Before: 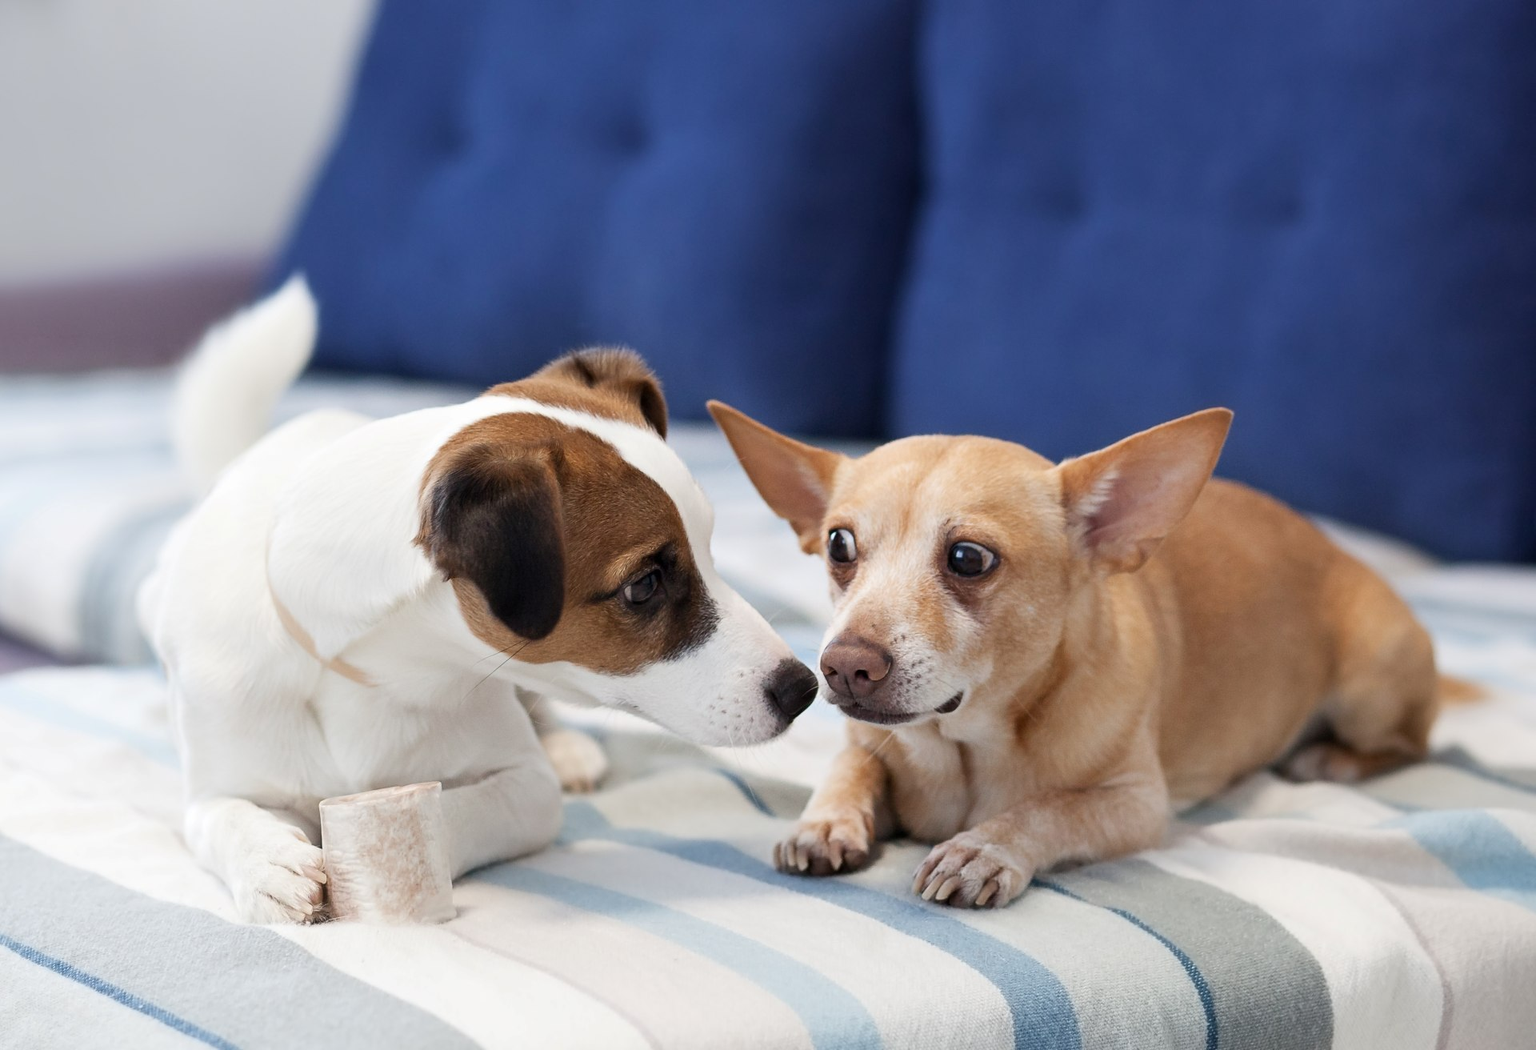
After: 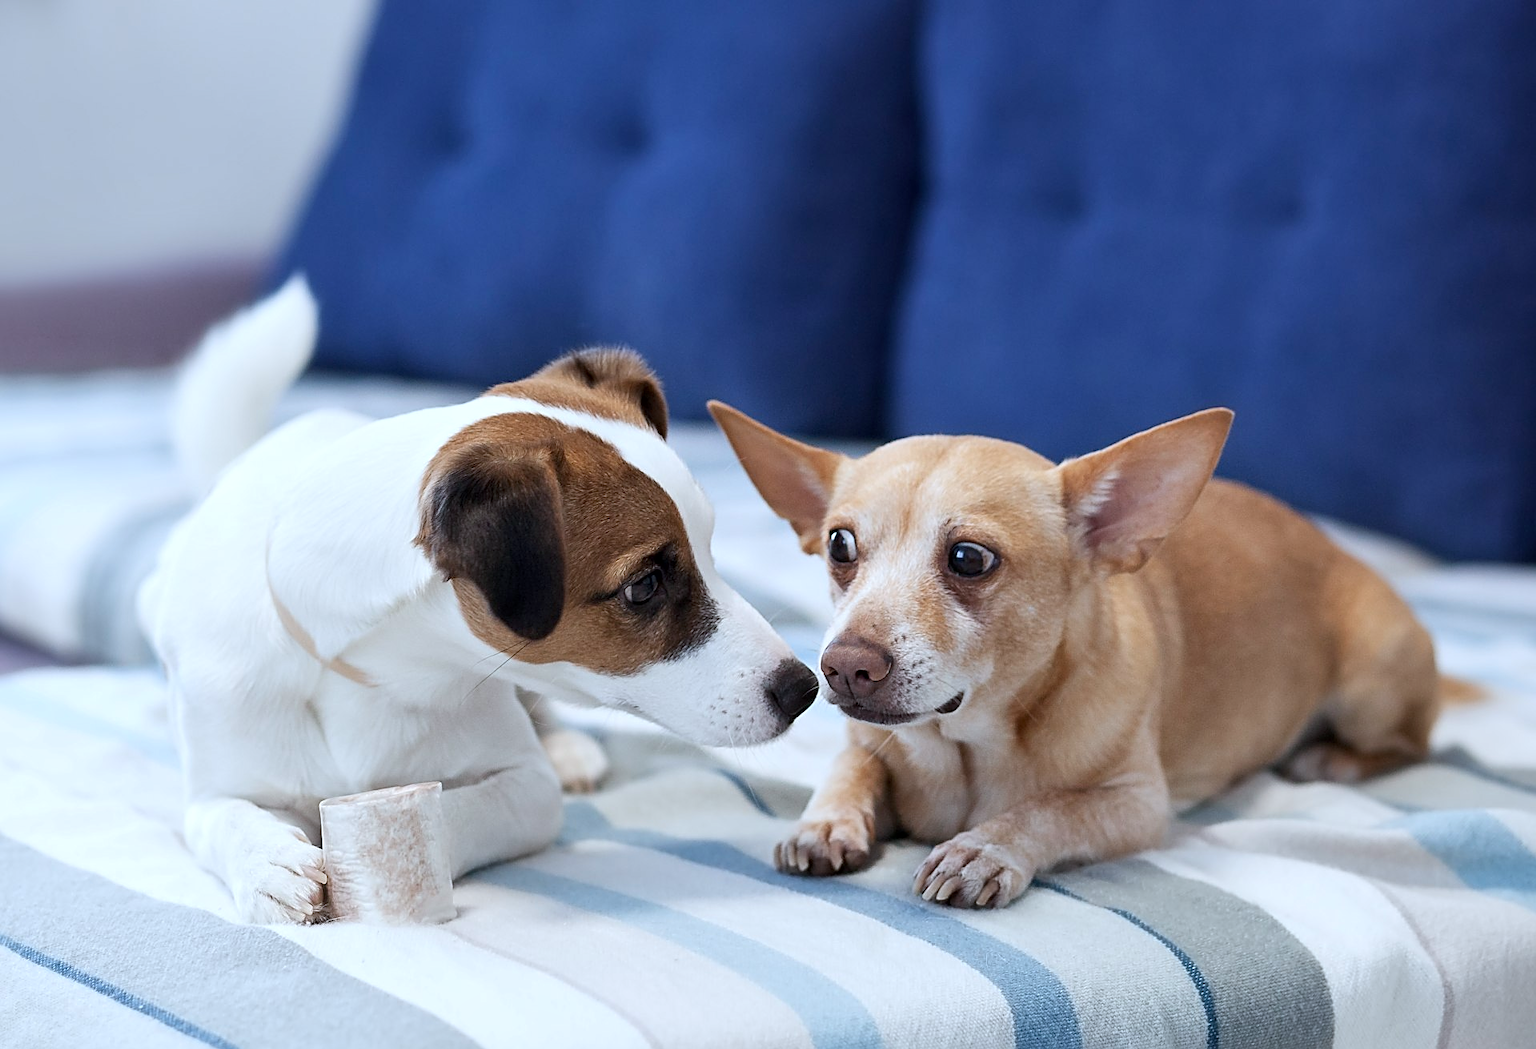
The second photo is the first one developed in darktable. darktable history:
sharpen: on, module defaults
color calibration: illuminant custom, x 0.368, y 0.373, temperature 4330.32 K
local contrast: mode bilateral grid, contrast 20, coarseness 50, detail 120%, midtone range 0.2
